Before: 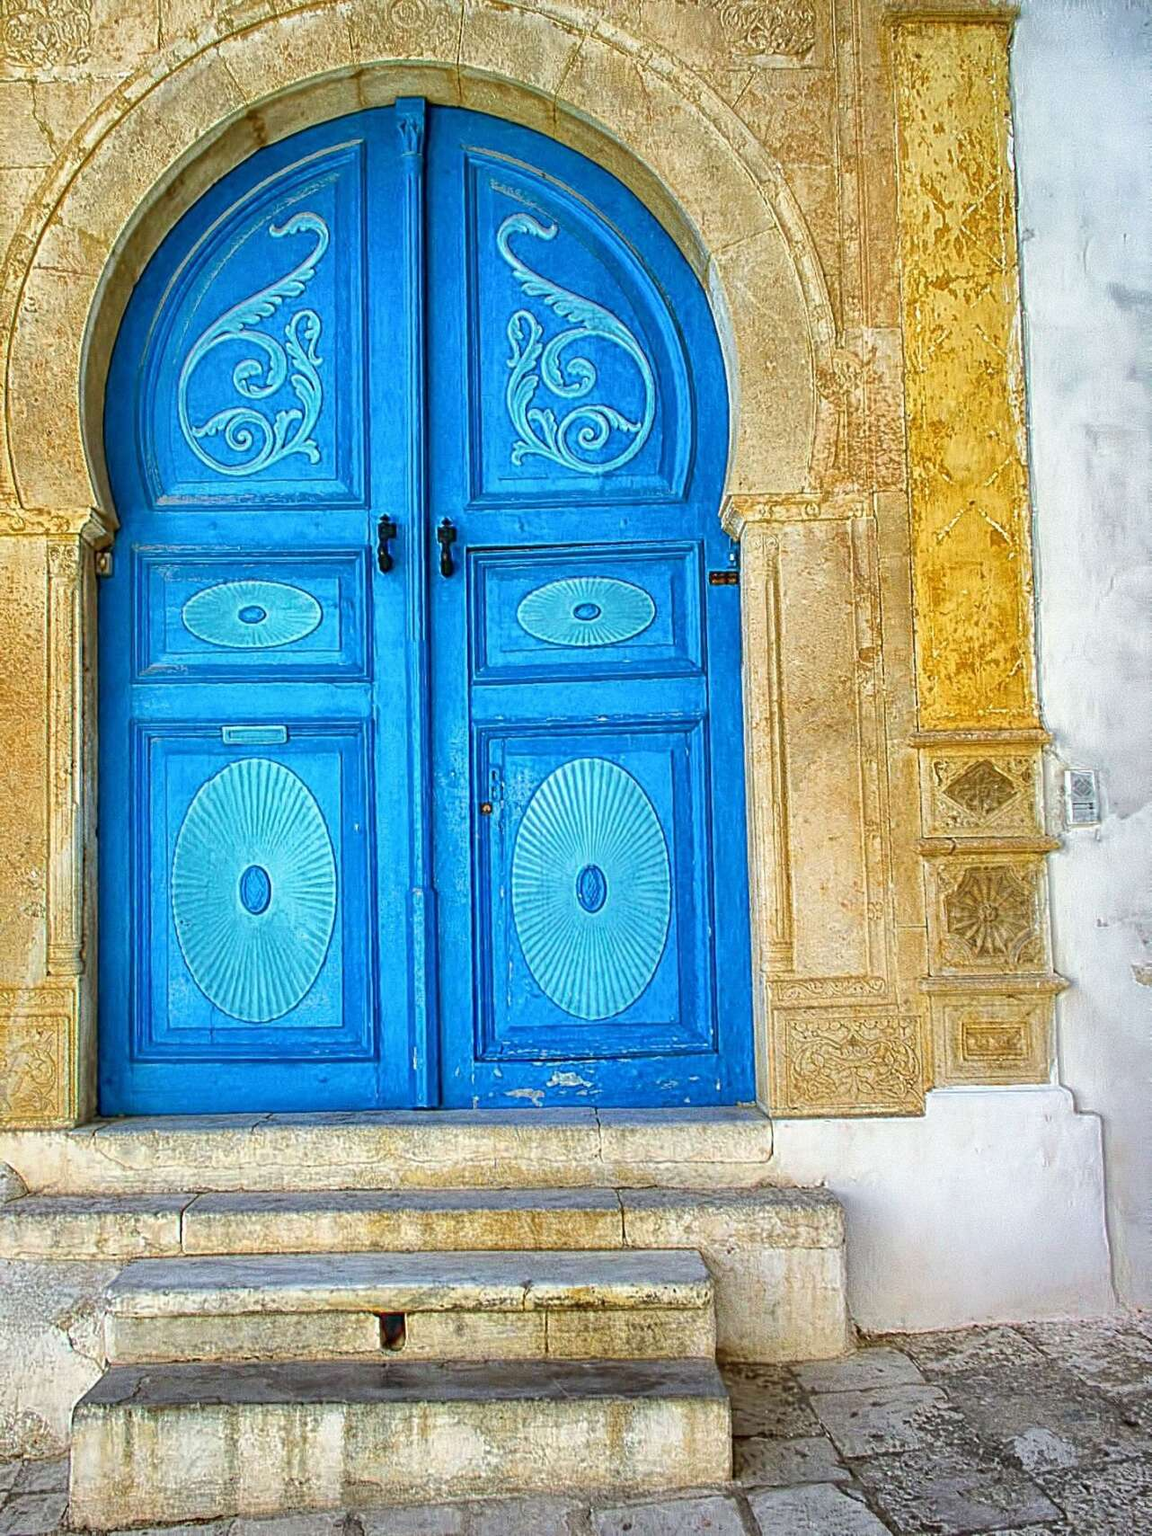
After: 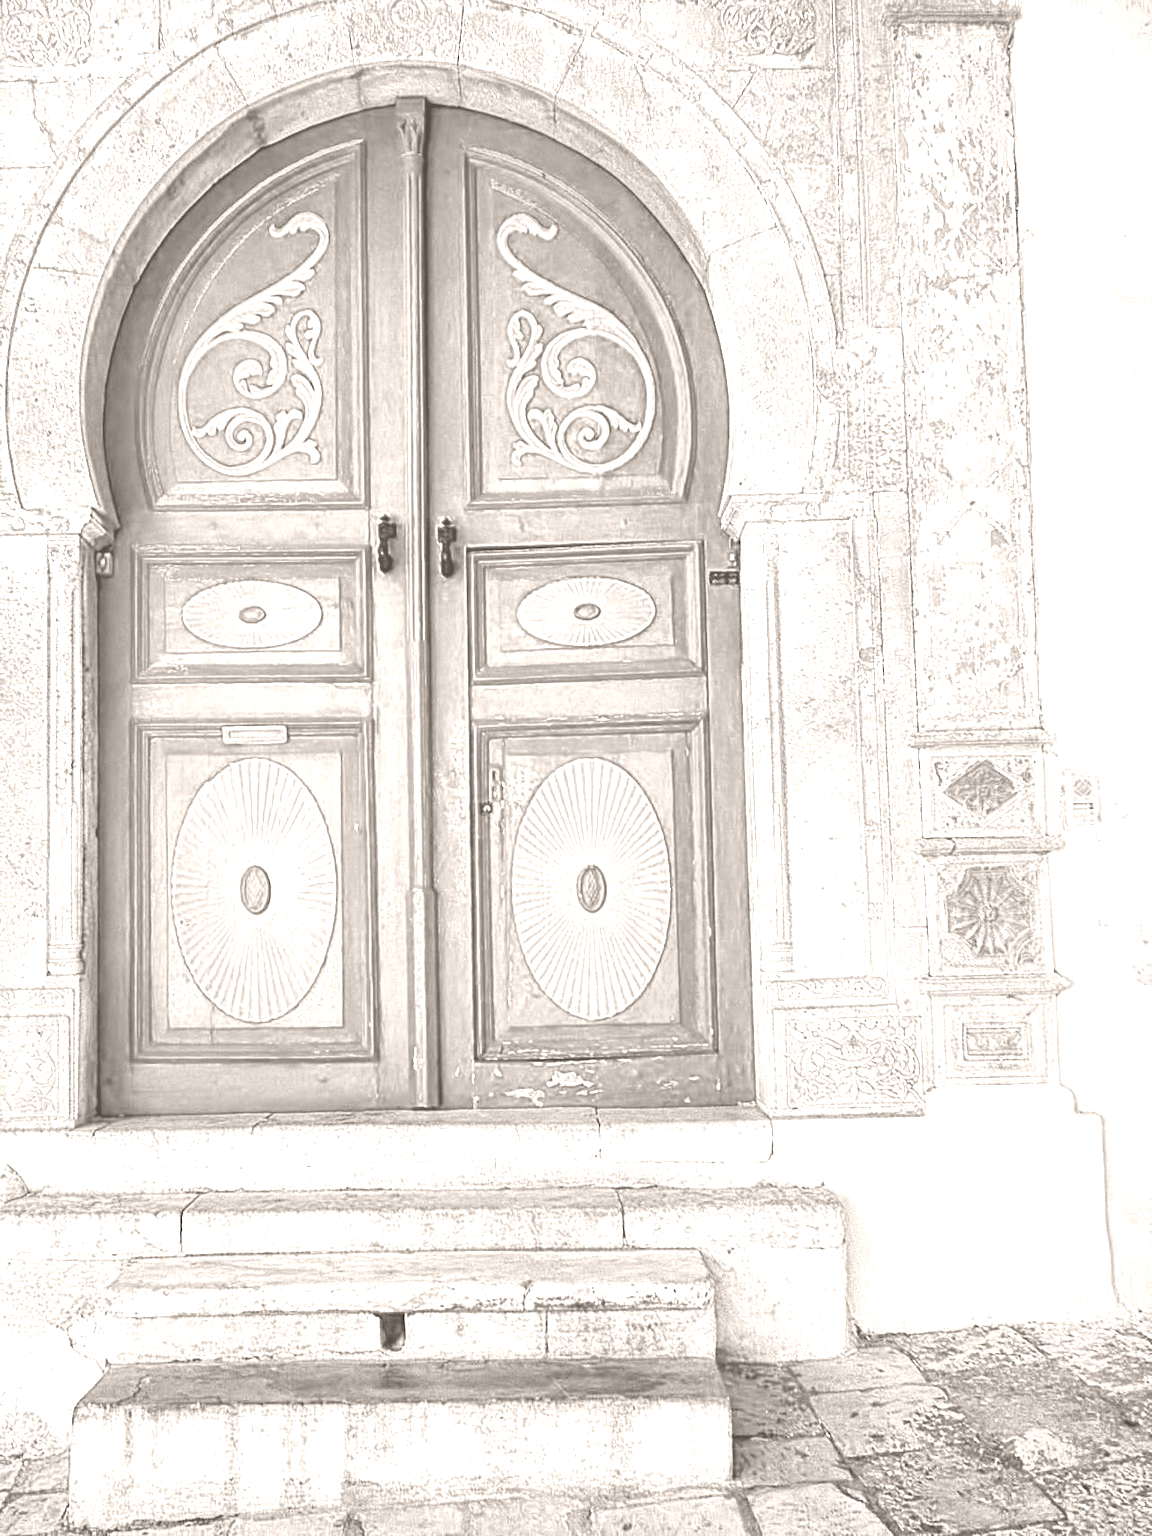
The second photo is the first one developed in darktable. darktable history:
colorize: hue 34.49°, saturation 35.33%, source mix 100%, lightness 55%, version 1
color balance rgb: shadows lift › hue 87.51°, highlights gain › chroma 1.35%, highlights gain › hue 55.1°, global offset › chroma 0.13%, global offset › hue 253.66°, perceptual saturation grading › global saturation 16.38%
